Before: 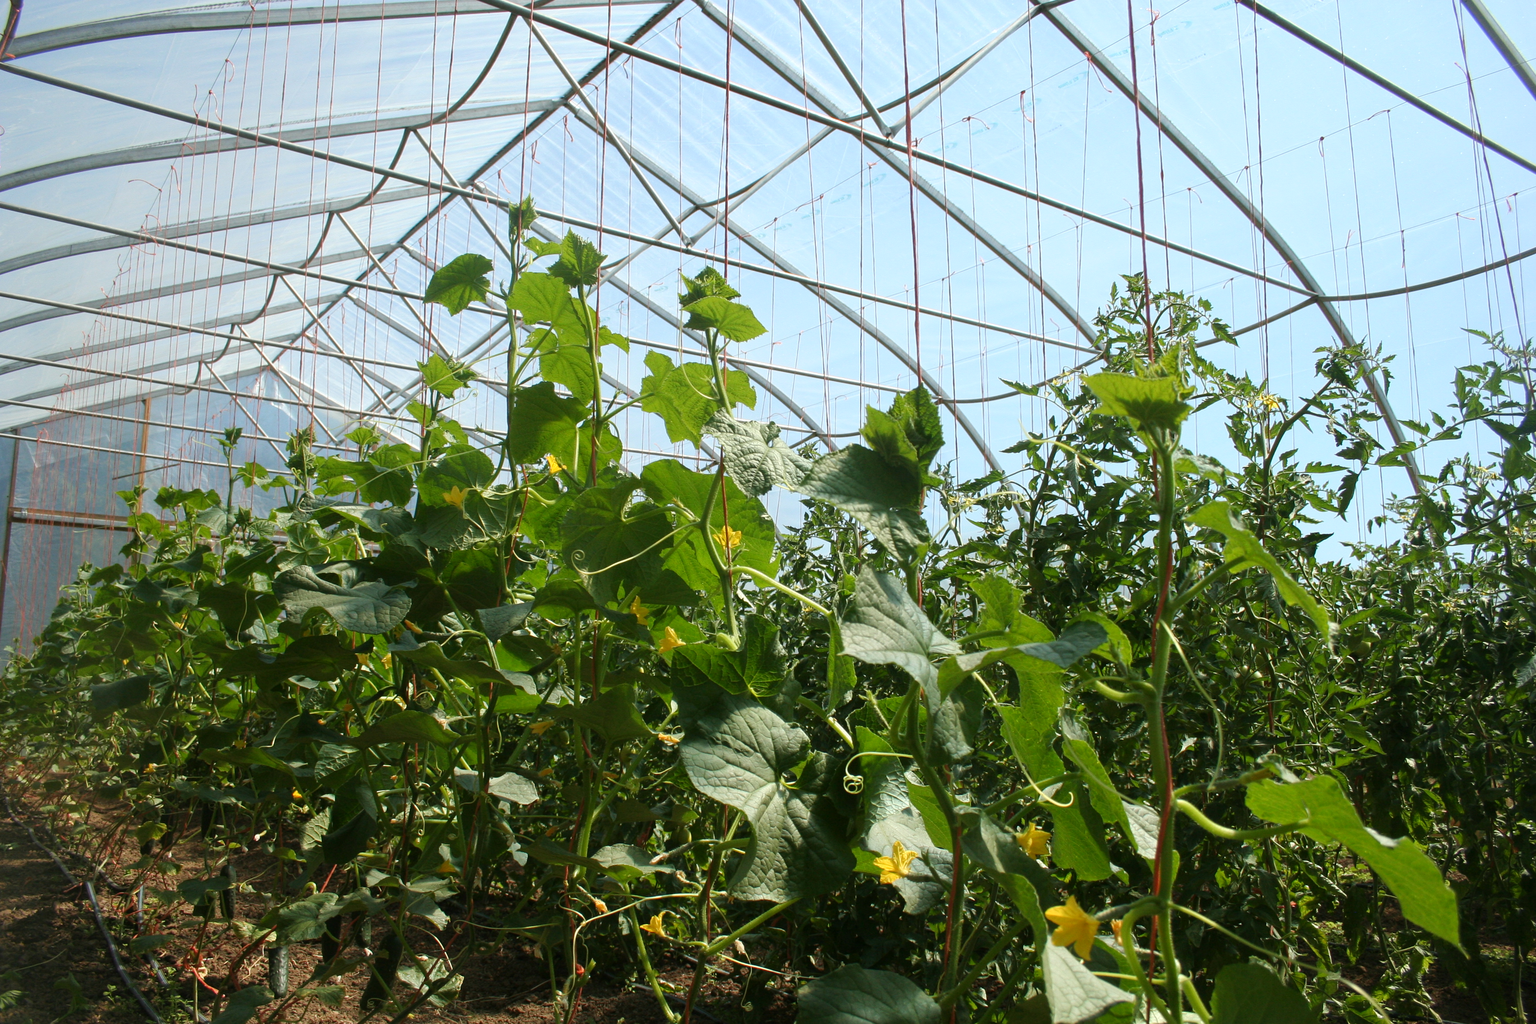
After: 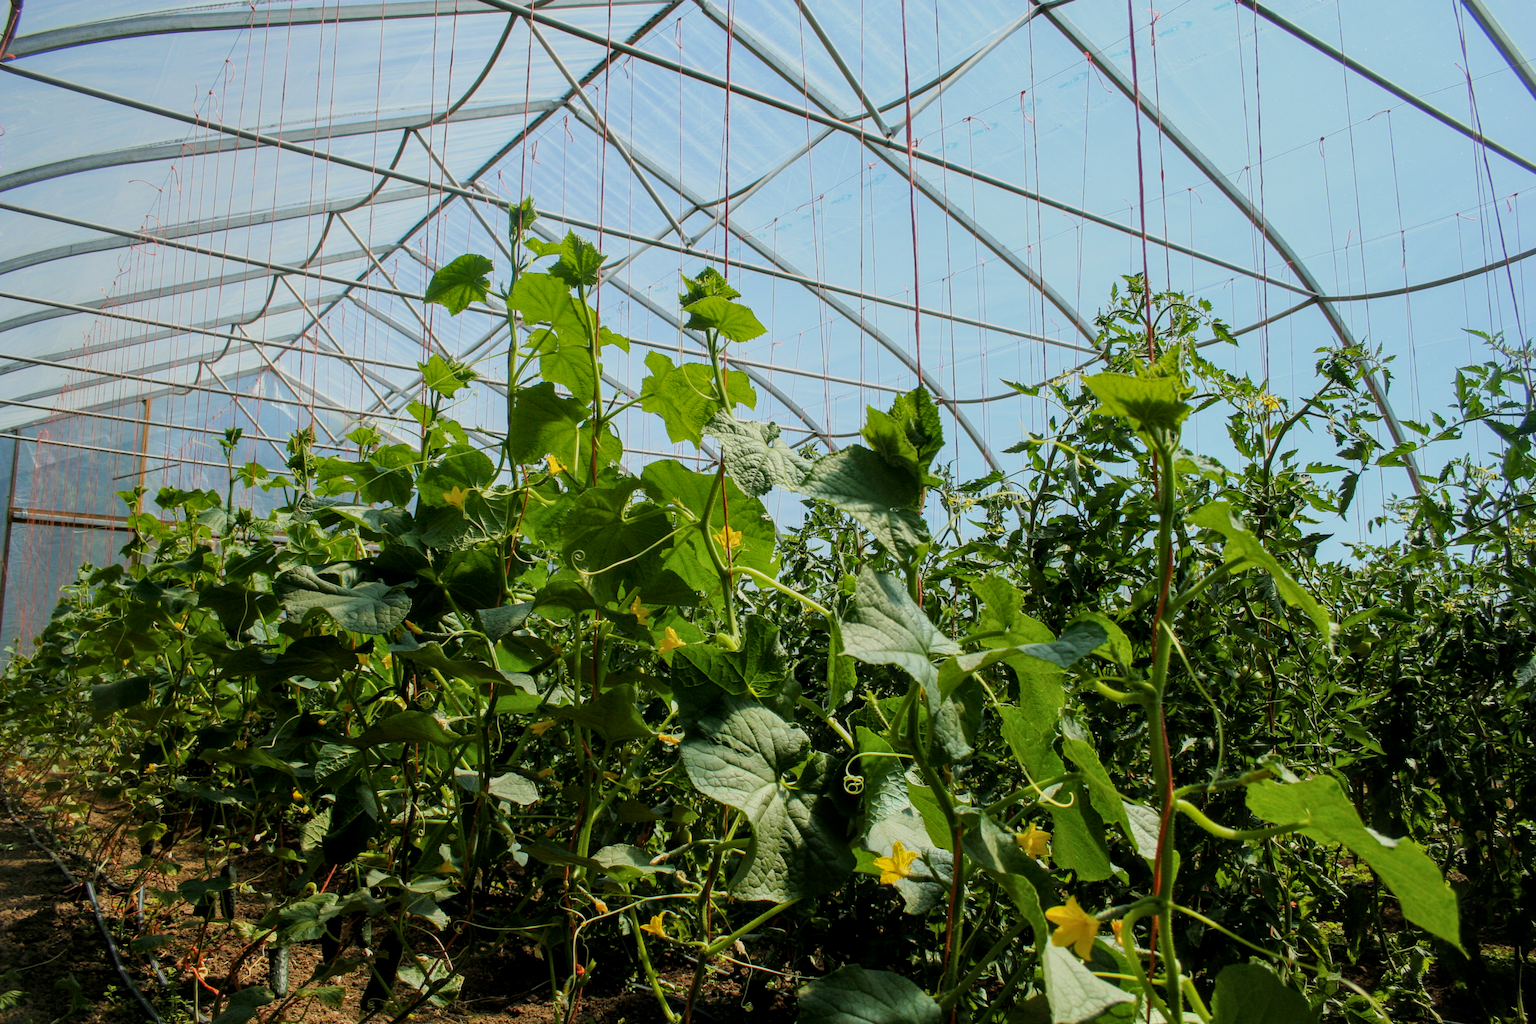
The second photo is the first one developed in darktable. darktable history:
filmic rgb: black relative exposure -7.48 EV, white relative exposure 4.83 EV, hardness 3.4, color science v6 (2022)
local contrast: on, module defaults
tone equalizer: on, module defaults
color balance rgb: perceptual saturation grading › global saturation 25%, global vibrance 10%
